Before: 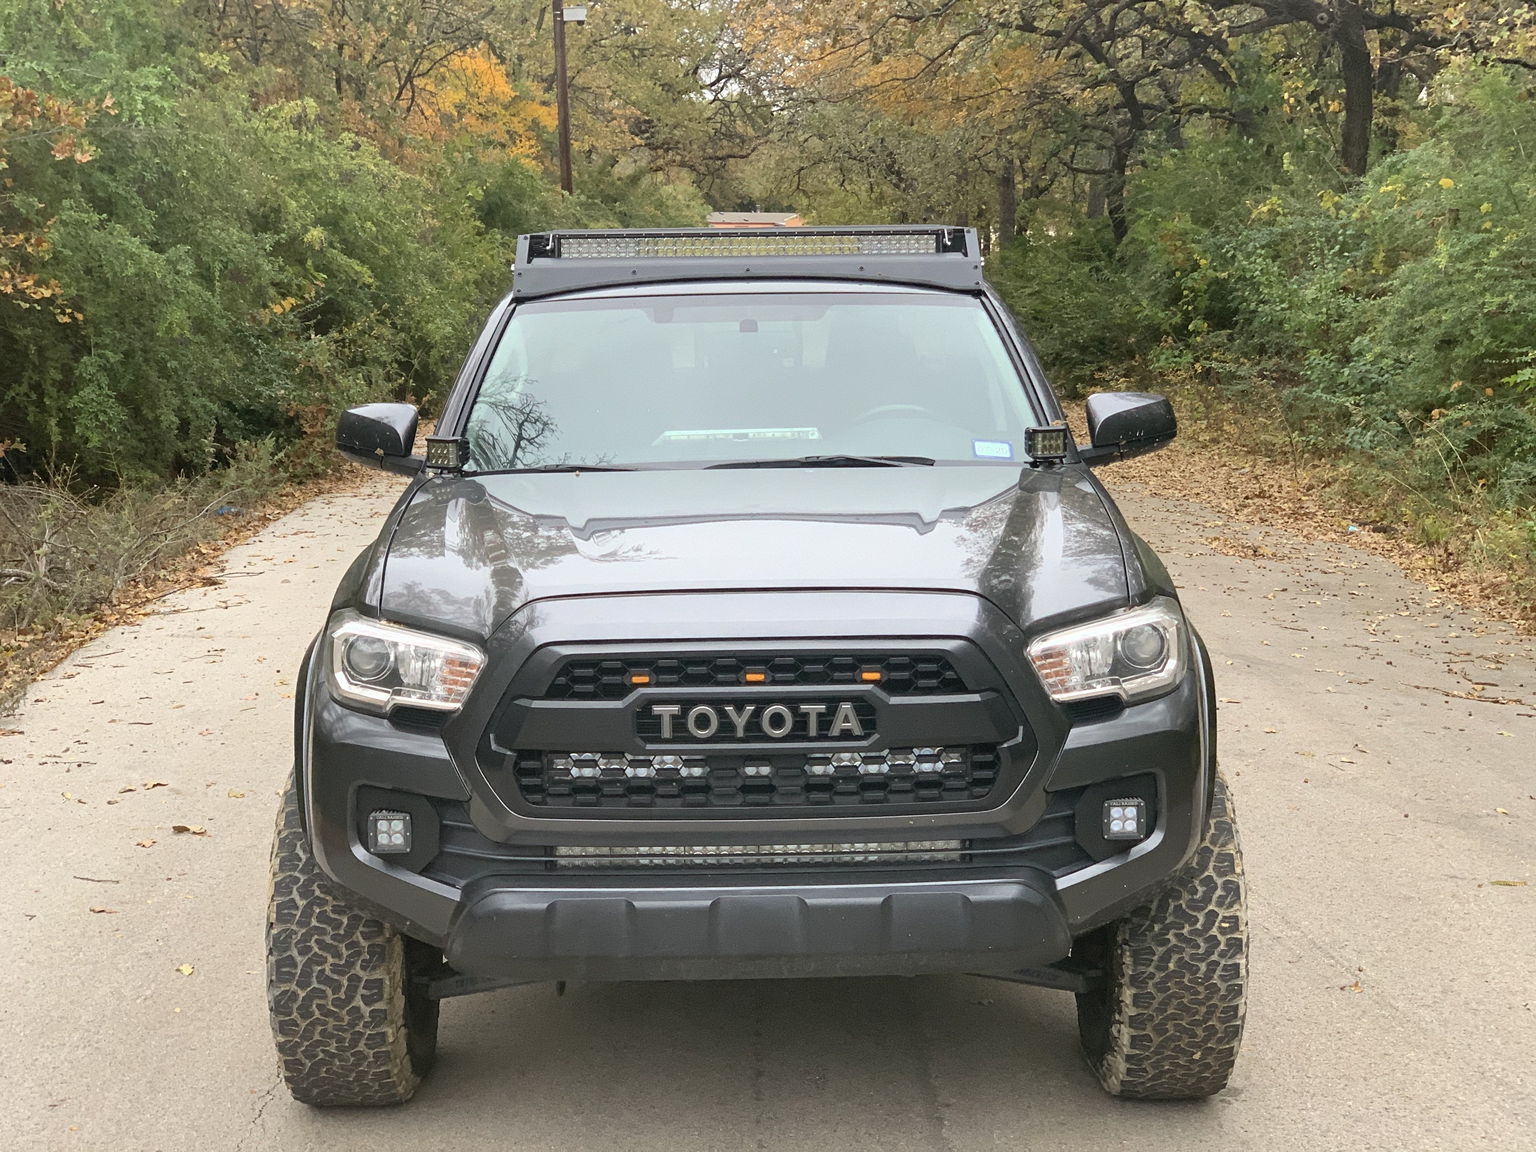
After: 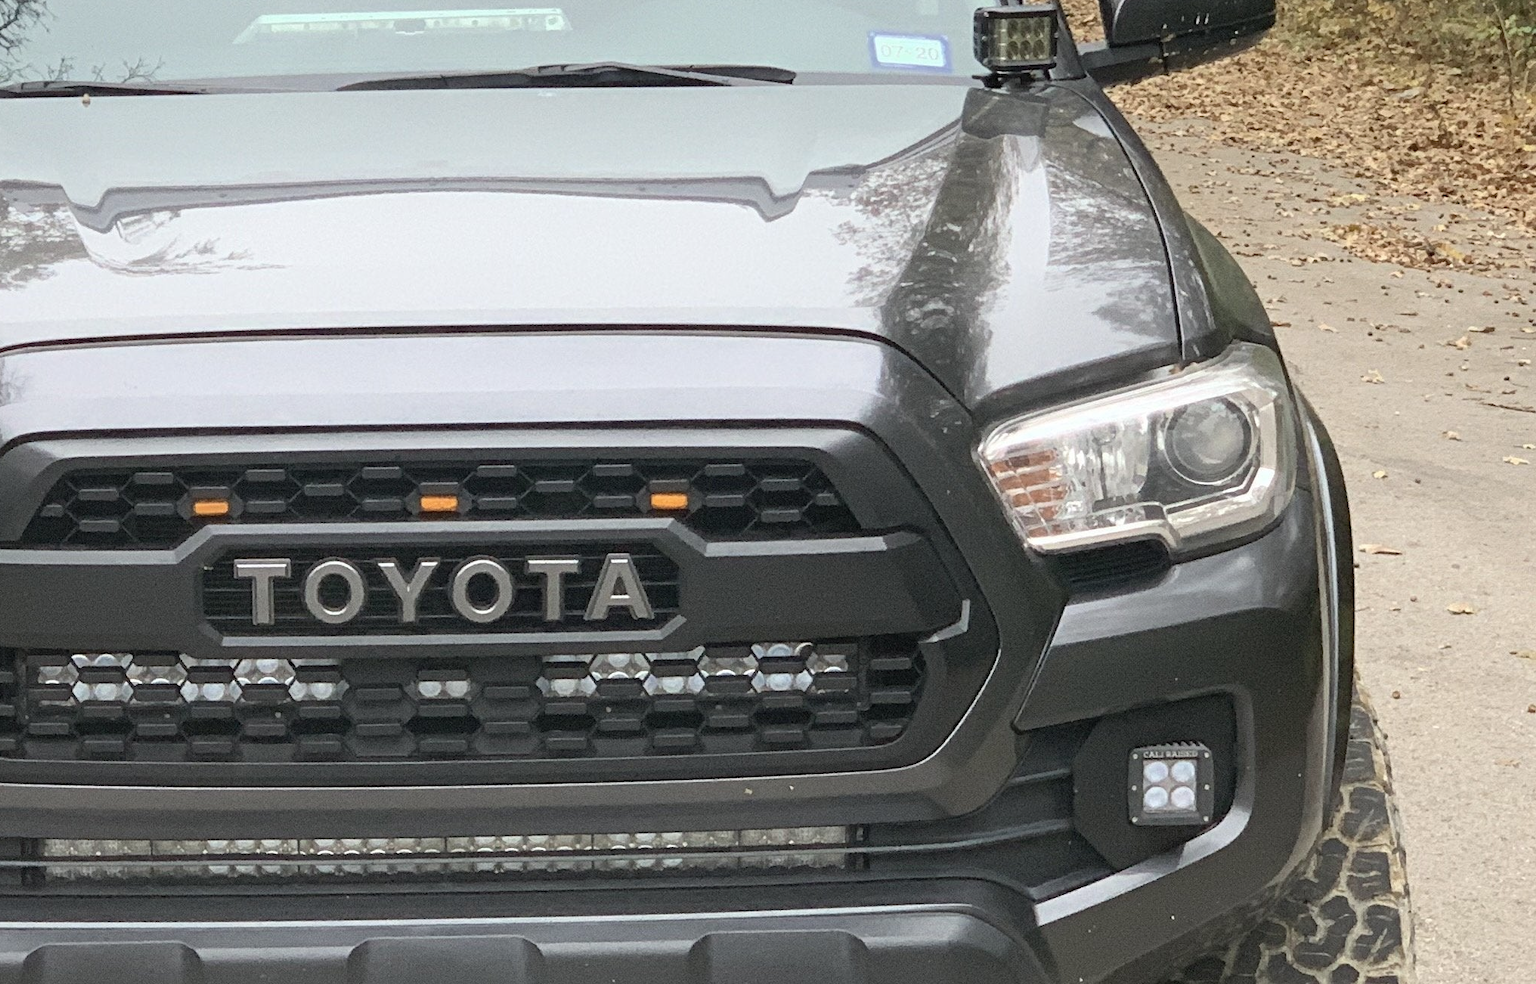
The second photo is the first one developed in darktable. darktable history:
contrast brightness saturation: saturation -0.1
crop: left 34.777%, top 36.802%, right 14.809%, bottom 20.108%
